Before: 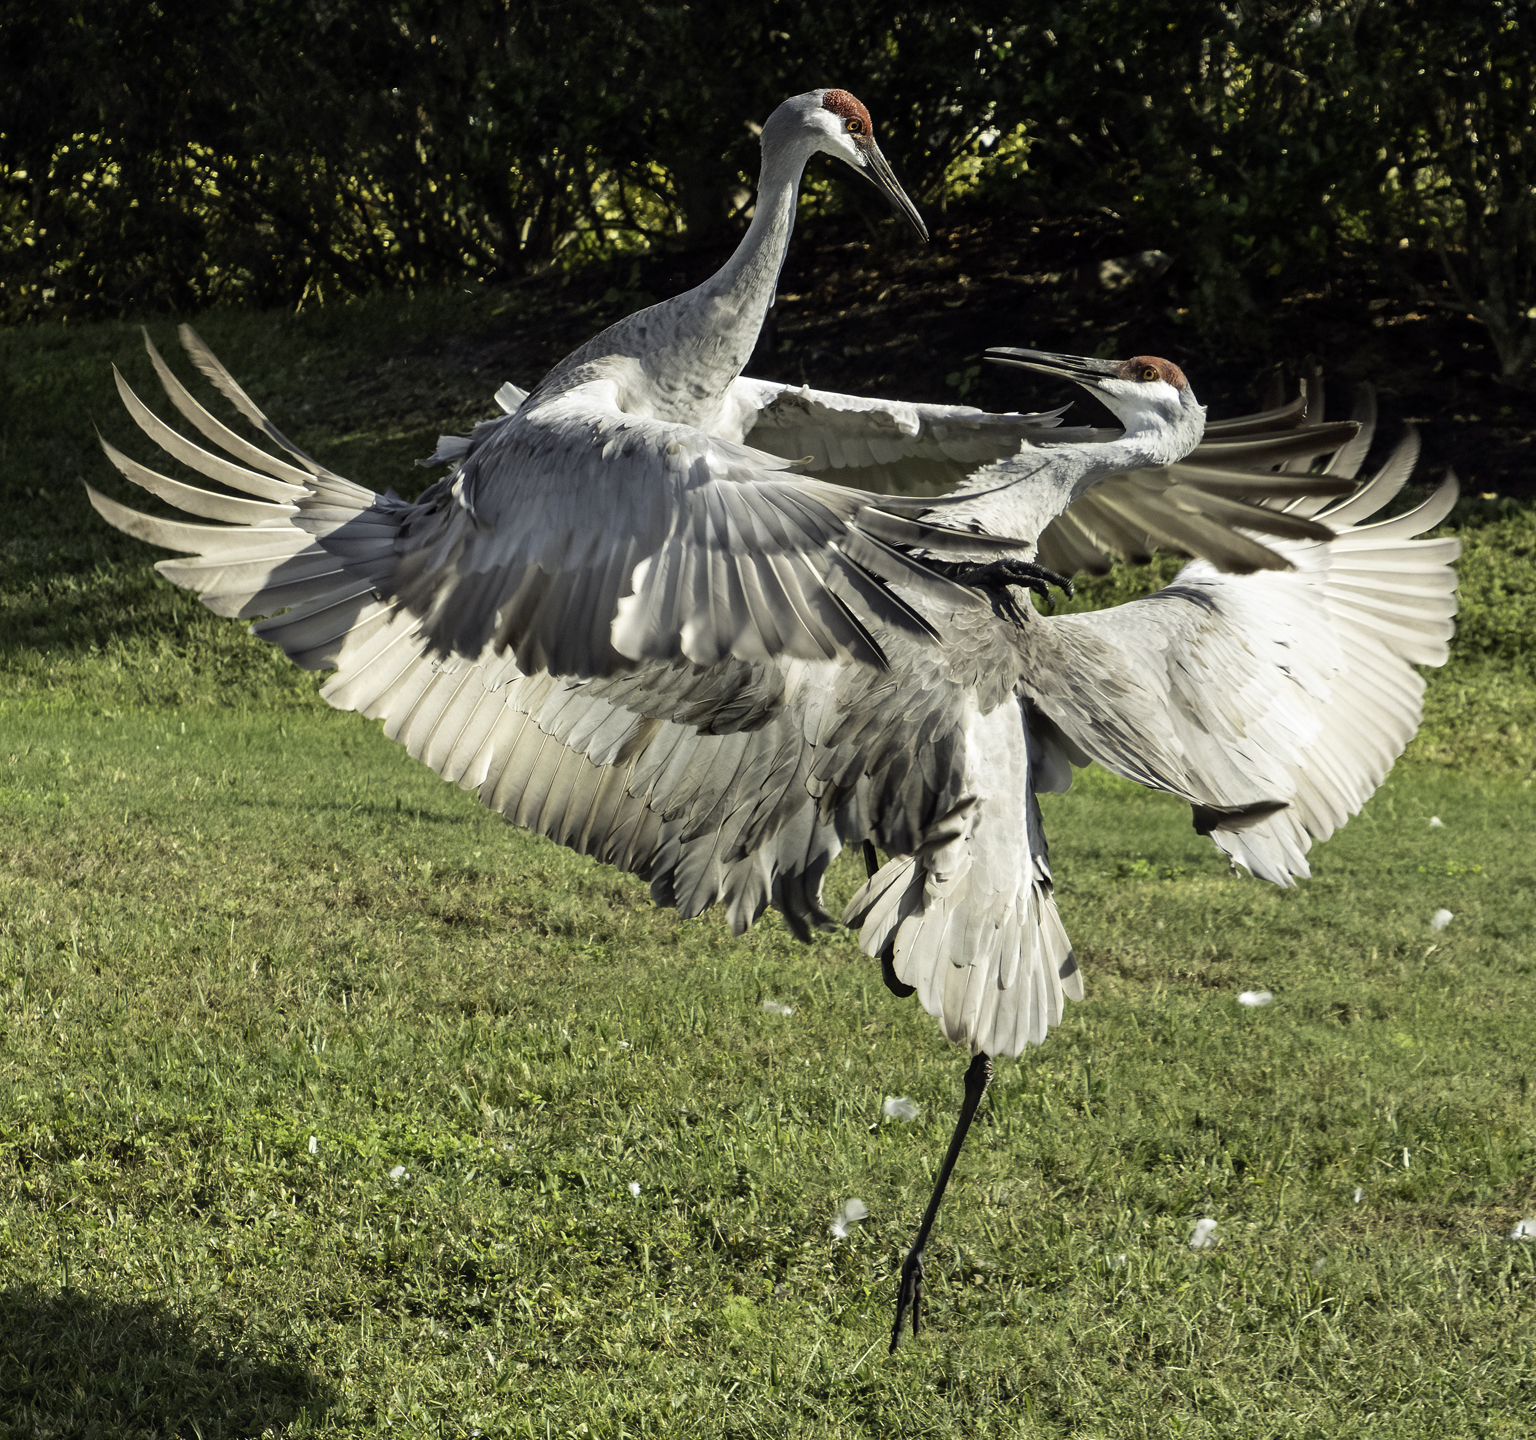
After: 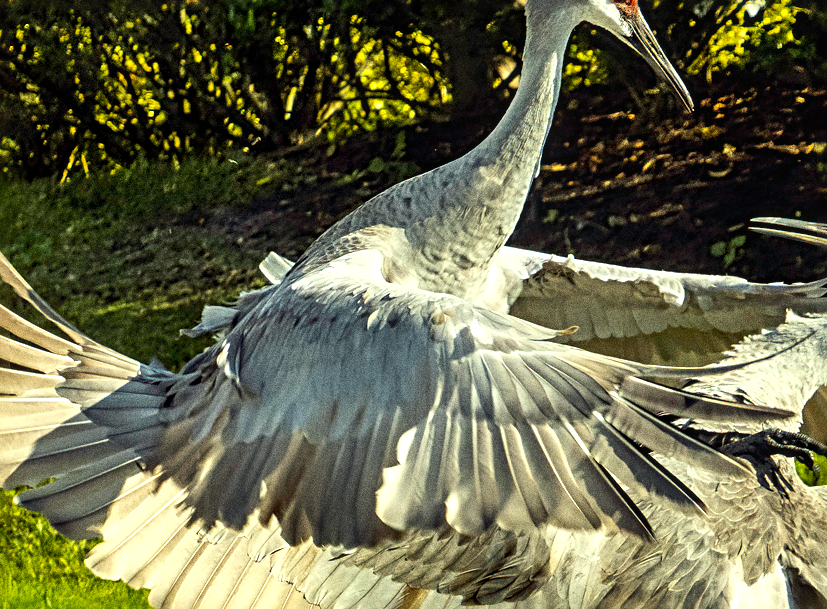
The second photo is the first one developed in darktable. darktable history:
local contrast: on, module defaults
shadows and highlights: shadows 43.71, white point adjustment -1.46, soften with gaussian
color balance rgb: perceptual saturation grading › global saturation 36%, perceptual brilliance grading › global brilliance 10%, global vibrance 20%
crop: left 15.306%, top 9.065%, right 30.789%, bottom 48.638%
grain: coarseness 0.09 ISO, strength 40%
sharpen: radius 4
color correction: highlights a* -5.94, highlights b* 11.19
